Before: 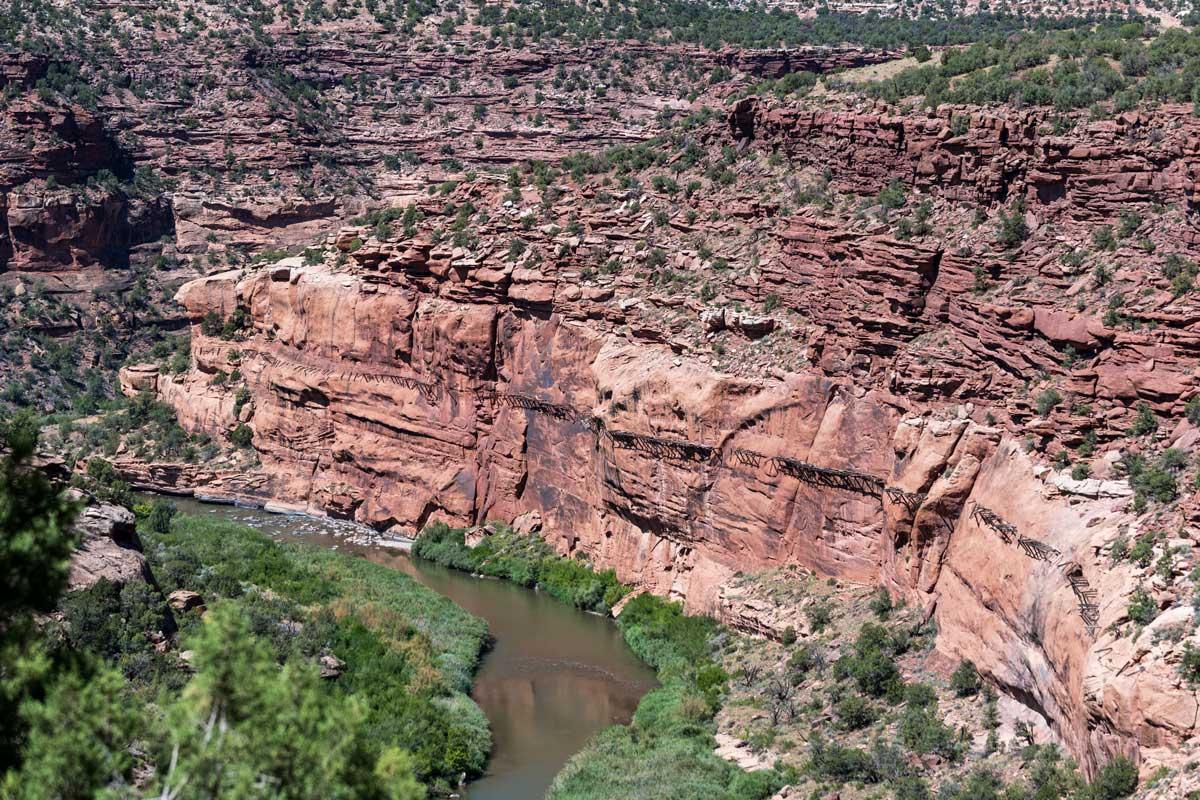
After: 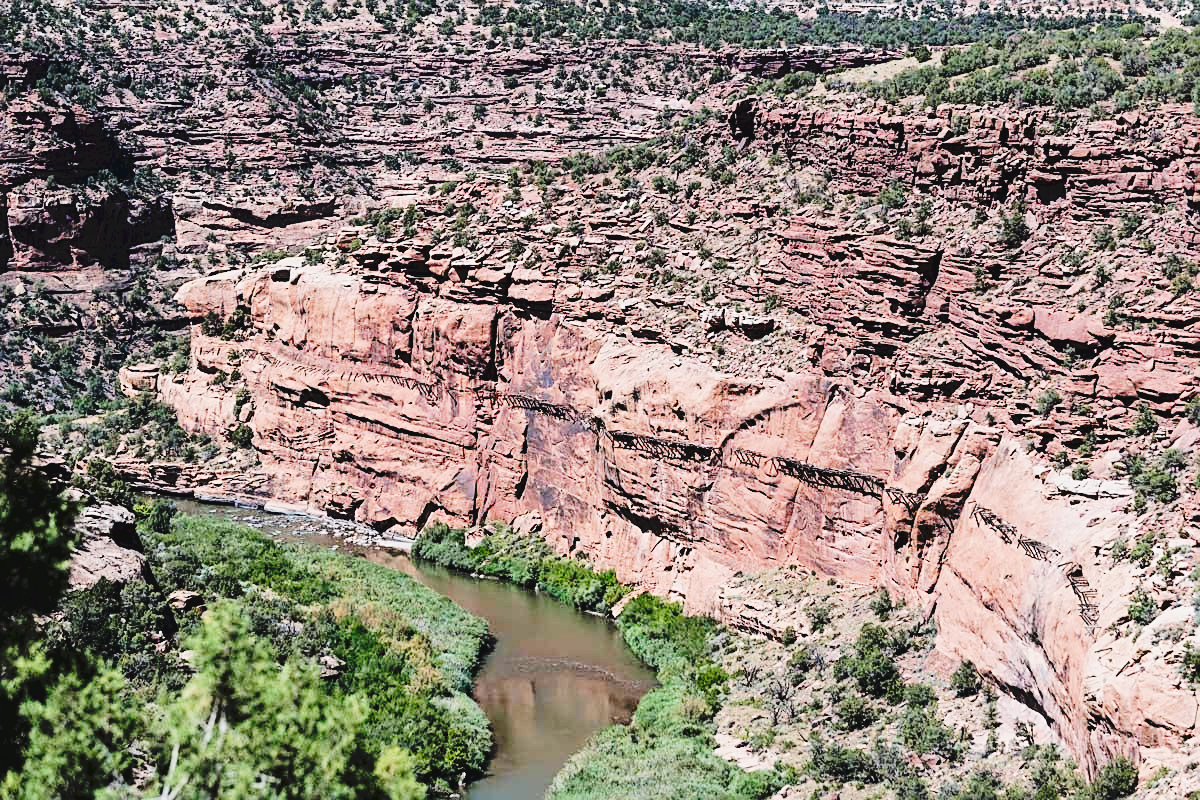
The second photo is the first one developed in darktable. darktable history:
tone curve: curves: ch0 [(0, 0) (0.003, 0.074) (0.011, 0.079) (0.025, 0.083) (0.044, 0.095) (0.069, 0.097) (0.1, 0.11) (0.136, 0.131) (0.177, 0.159) (0.224, 0.209) (0.277, 0.279) (0.335, 0.367) (0.399, 0.455) (0.468, 0.538) (0.543, 0.621) (0.623, 0.699) (0.709, 0.782) (0.801, 0.848) (0.898, 0.924) (1, 1)], preserve colors none
sharpen: on, module defaults
exposure: black level correction 0.001, exposure 0.5 EV, compensate exposure bias true, compensate highlight preservation false
rotate and perspective: crop left 0, crop top 0
filmic rgb: black relative exposure -5 EV, hardness 2.88, contrast 1.3, highlights saturation mix -10%
shadows and highlights: shadows 30.86, highlights 0, soften with gaussian
